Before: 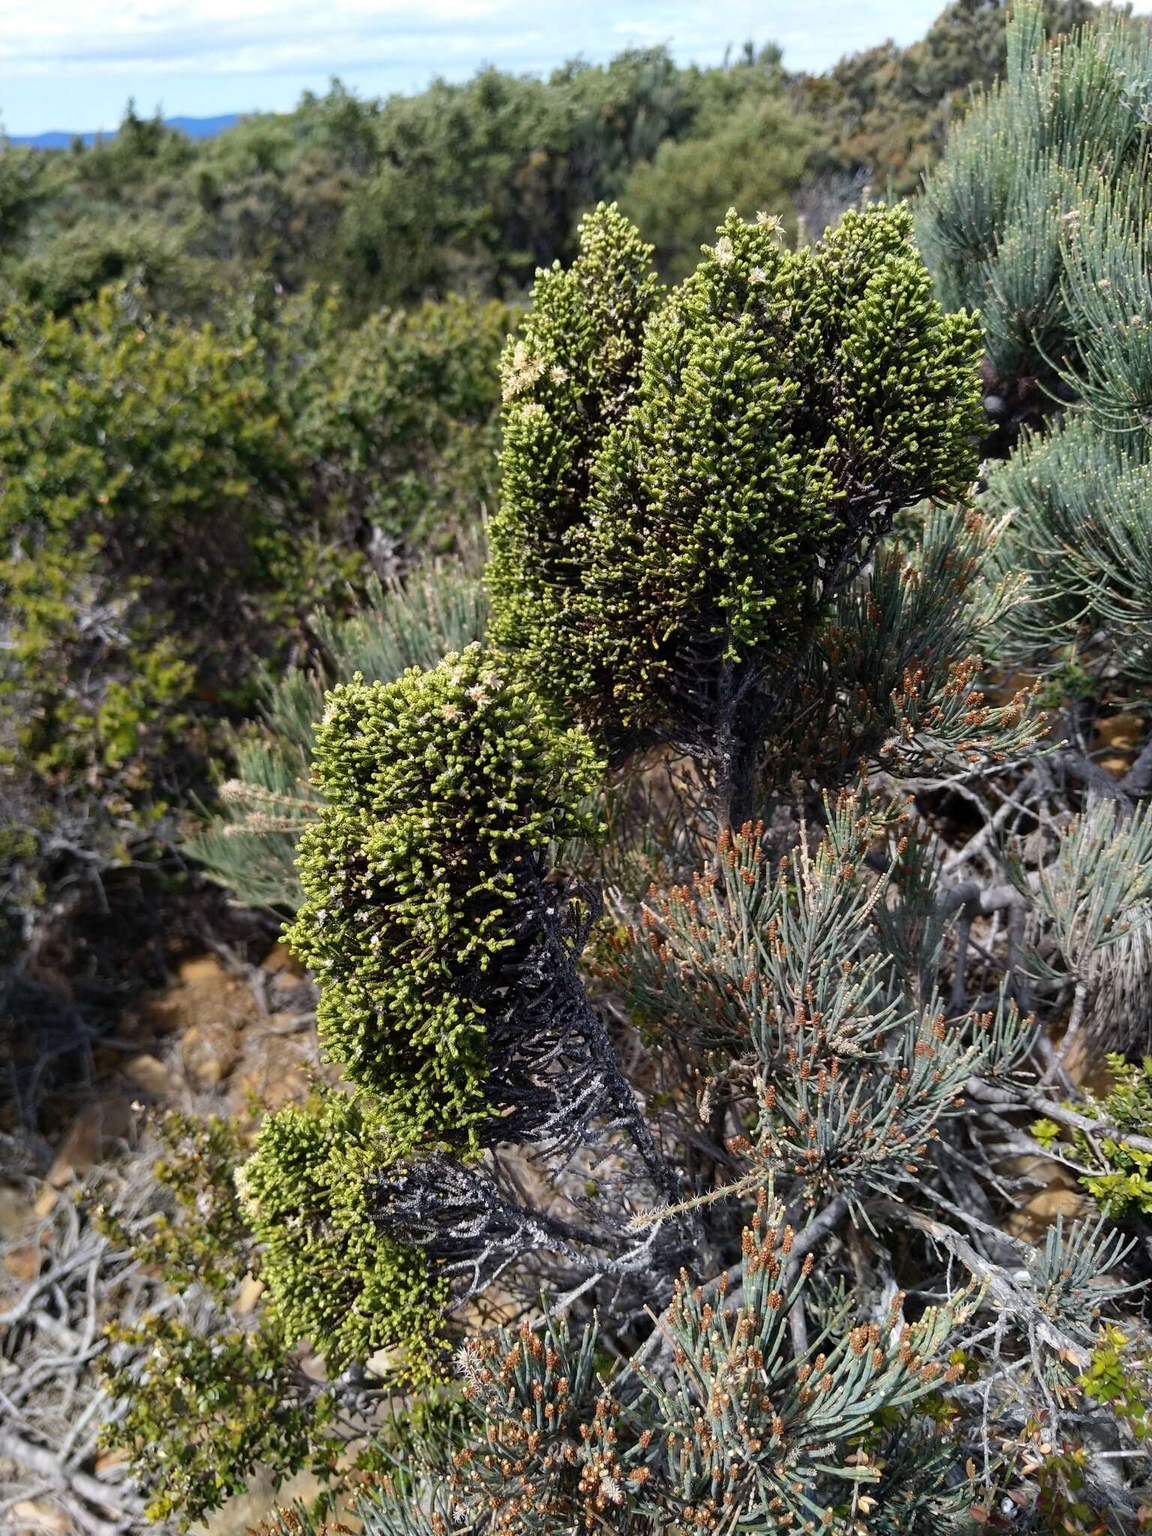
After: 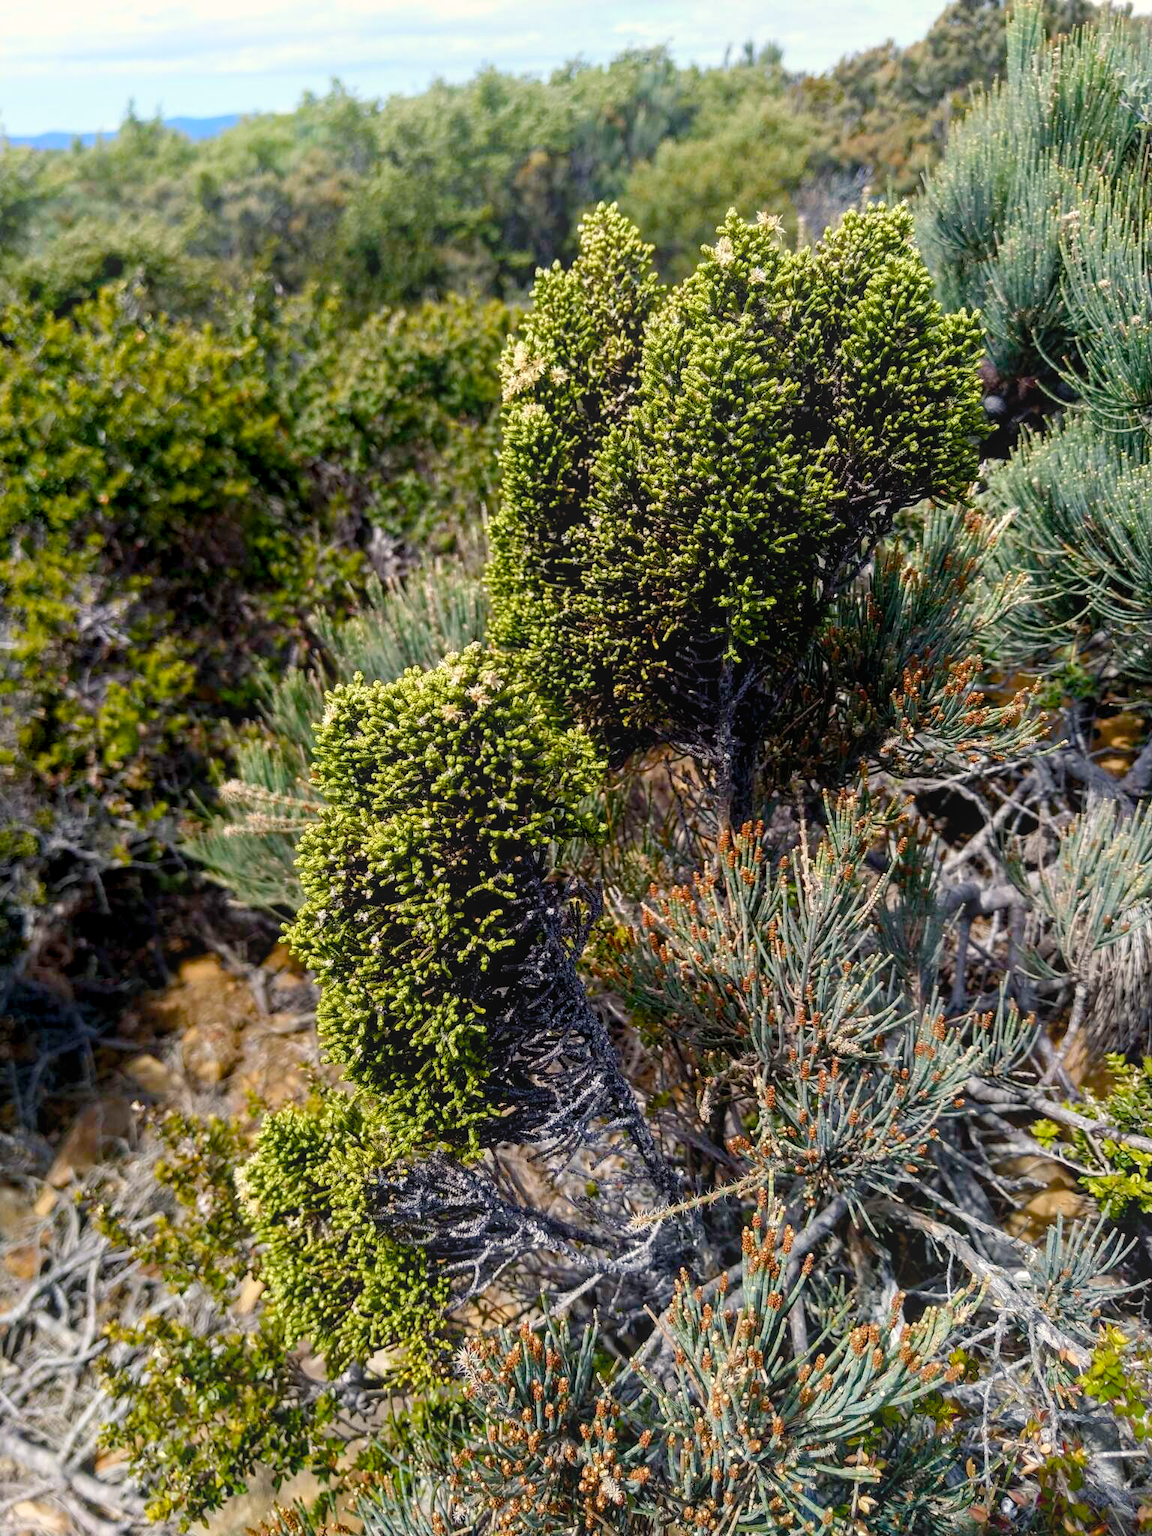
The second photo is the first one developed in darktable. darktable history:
local contrast: on, module defaults
bloom: size 40%
color balance rgb: shadows lift › chroma 1%, shadows lift › hue 240.84°, highlights gain › chroma 2%, highlights gain › hue 73.2°, global offset › luminance -0.5%, perceptual saturation grading › global saturation 20%, perceptual saturation grading › highlights -25%, perceptual saturation grading › shadows 50%, global vibrance 15%
